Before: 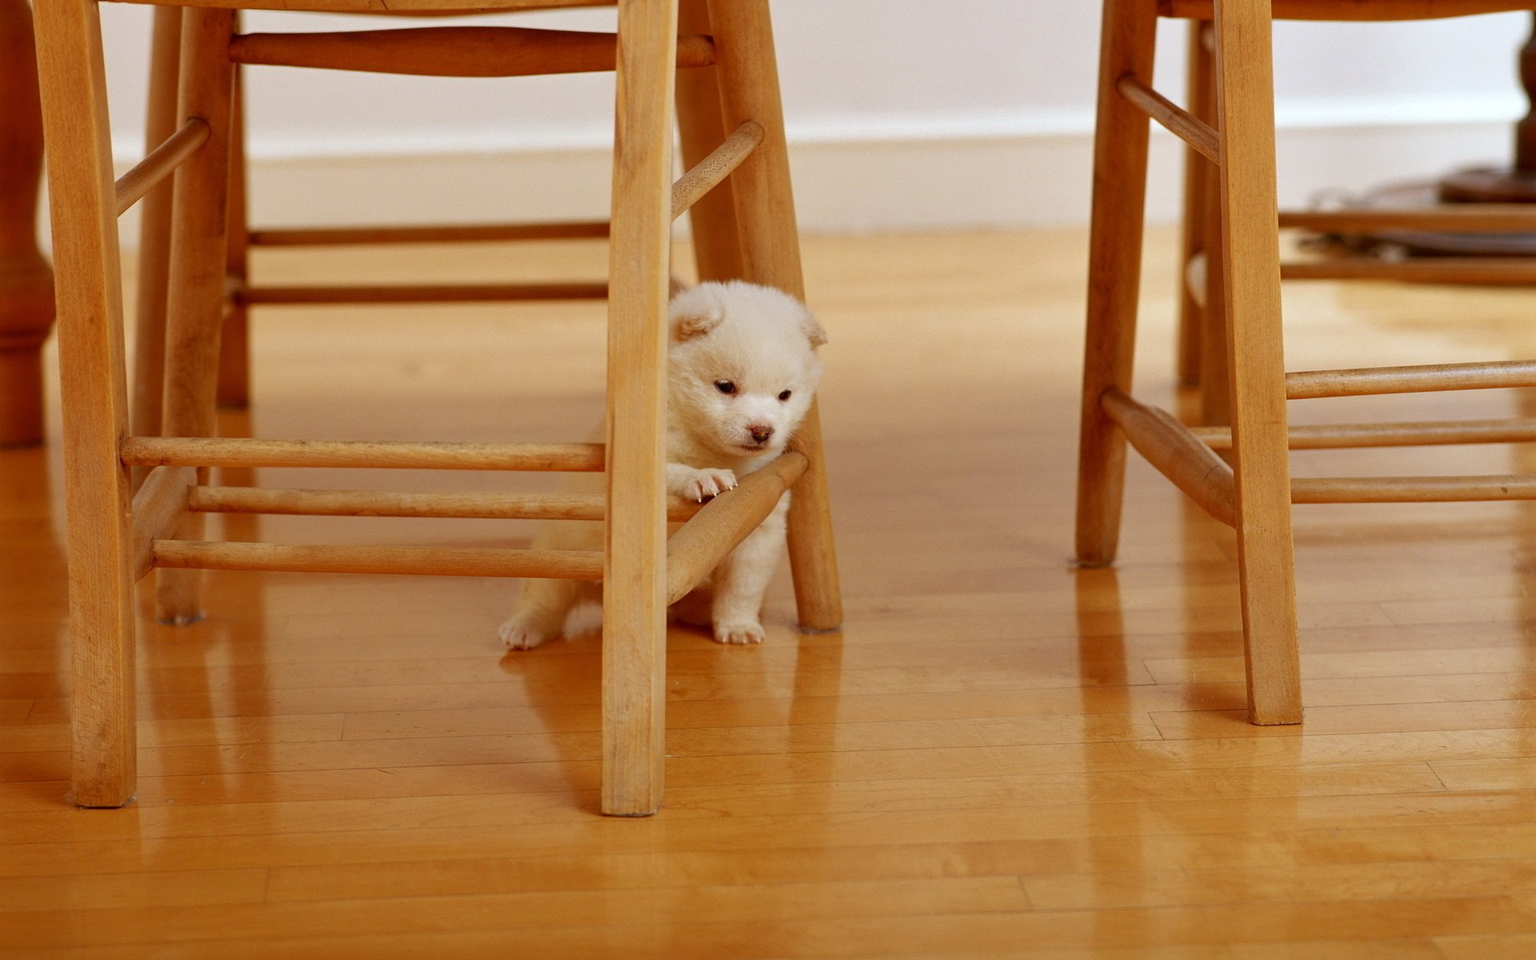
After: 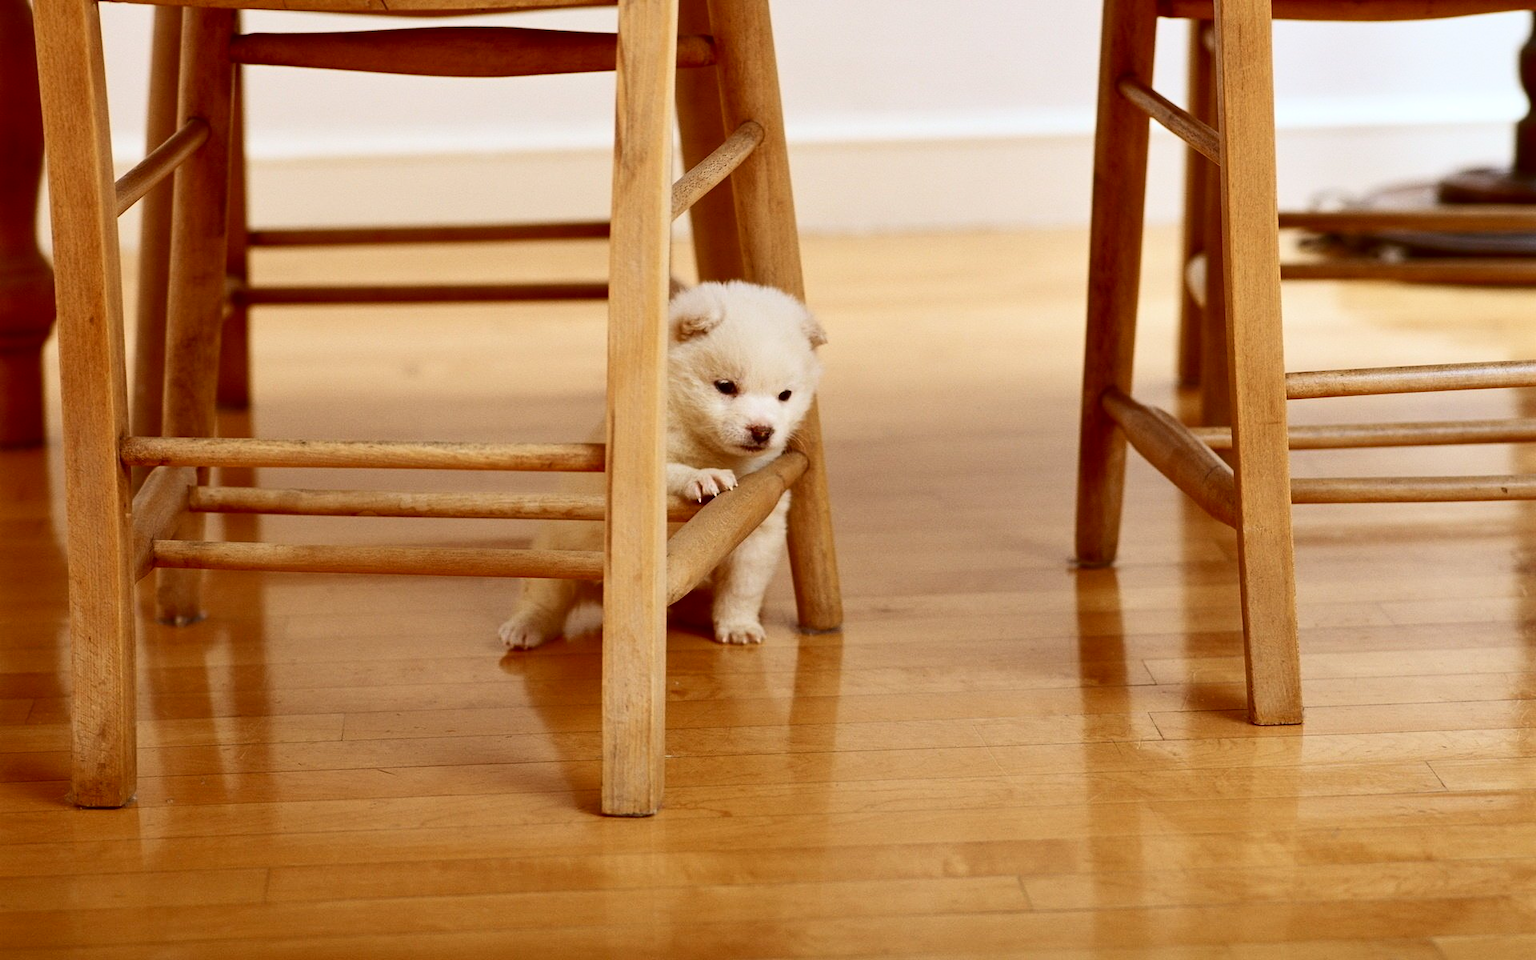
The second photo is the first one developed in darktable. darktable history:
contrast brightness saturation: contrast 0.279
